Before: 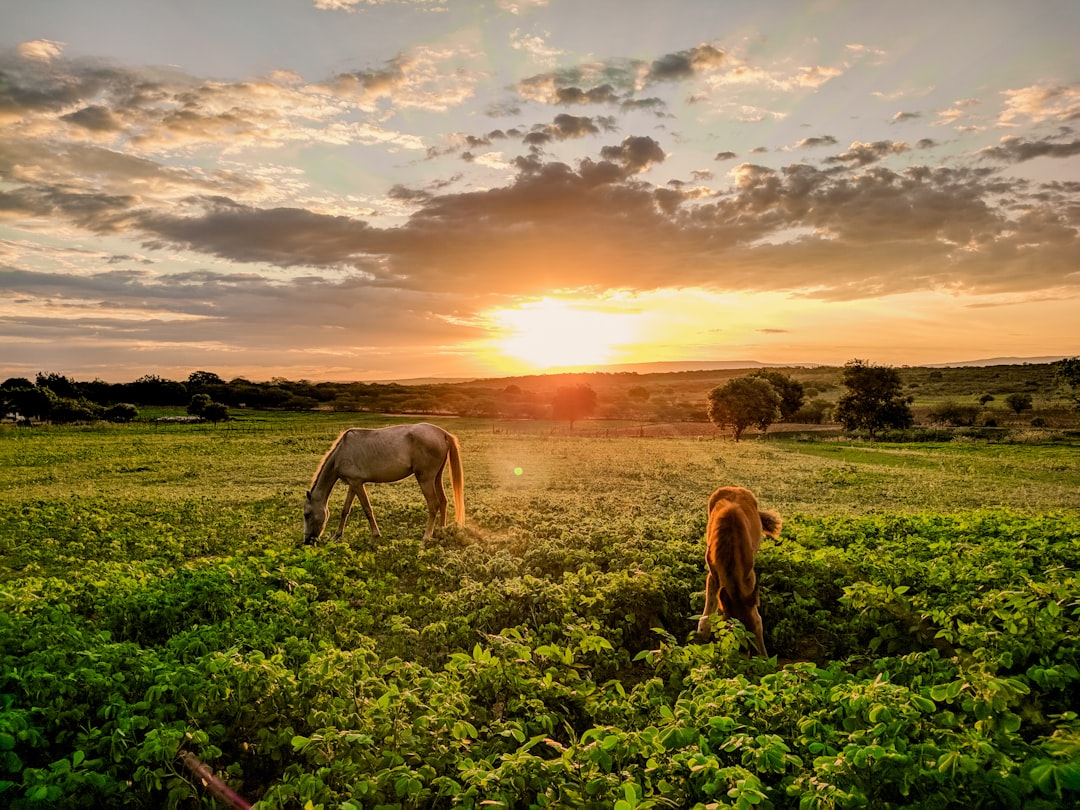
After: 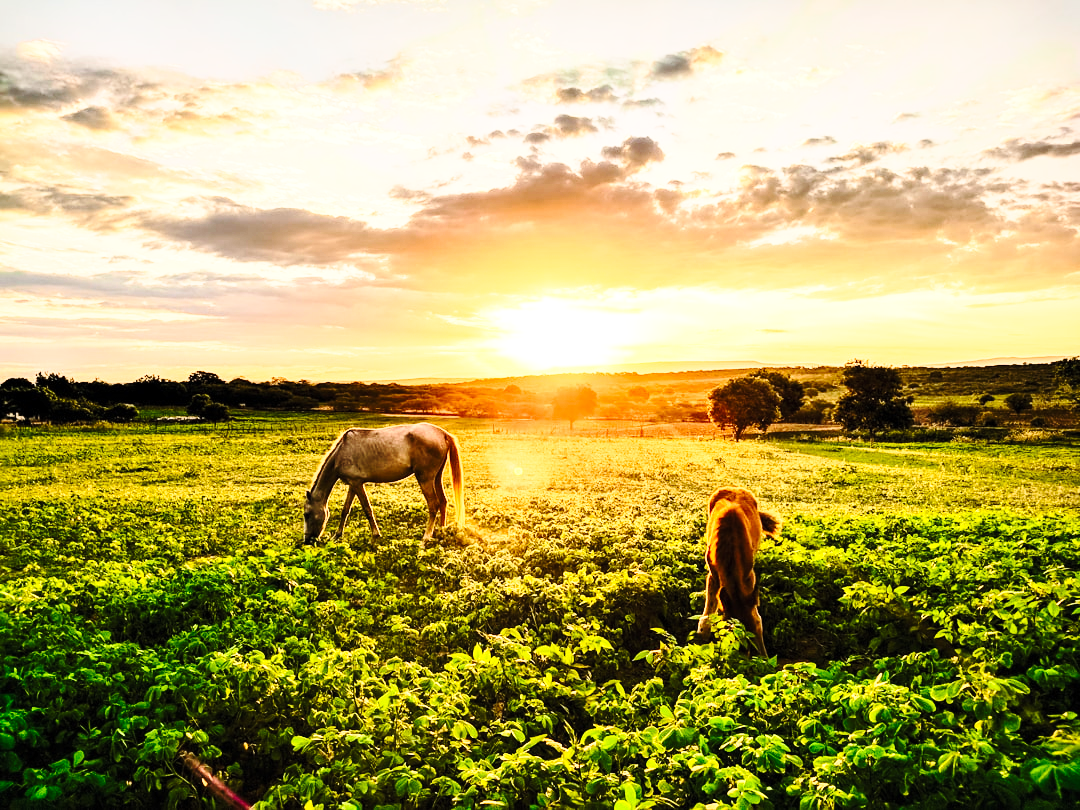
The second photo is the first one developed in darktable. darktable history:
tone equalizer: -8 EV -0.75 EV, -7 EV -0.7 EV, -6 EV -0.6 EV, -5 EV -0.4 EV, -3 EV 0.4 EV, -2 EV 0.6 EV, -1 EV 0.7 EV, +0 EV 0.75 EV, edges refinement/feathering 500, mask exposure compensation -1.57 EV, preserve details no
color balance: on, module defaults
contrast brightness saturation: contrast 0.2, brightness 0.16, saturation 0.22
base curve: curves: ch0 [(0, 0) (0.028, 0.03) (0.121, 0.232) (0.46, 0.748) (0.859, 0.968) (1, 1)], preserve colors none
